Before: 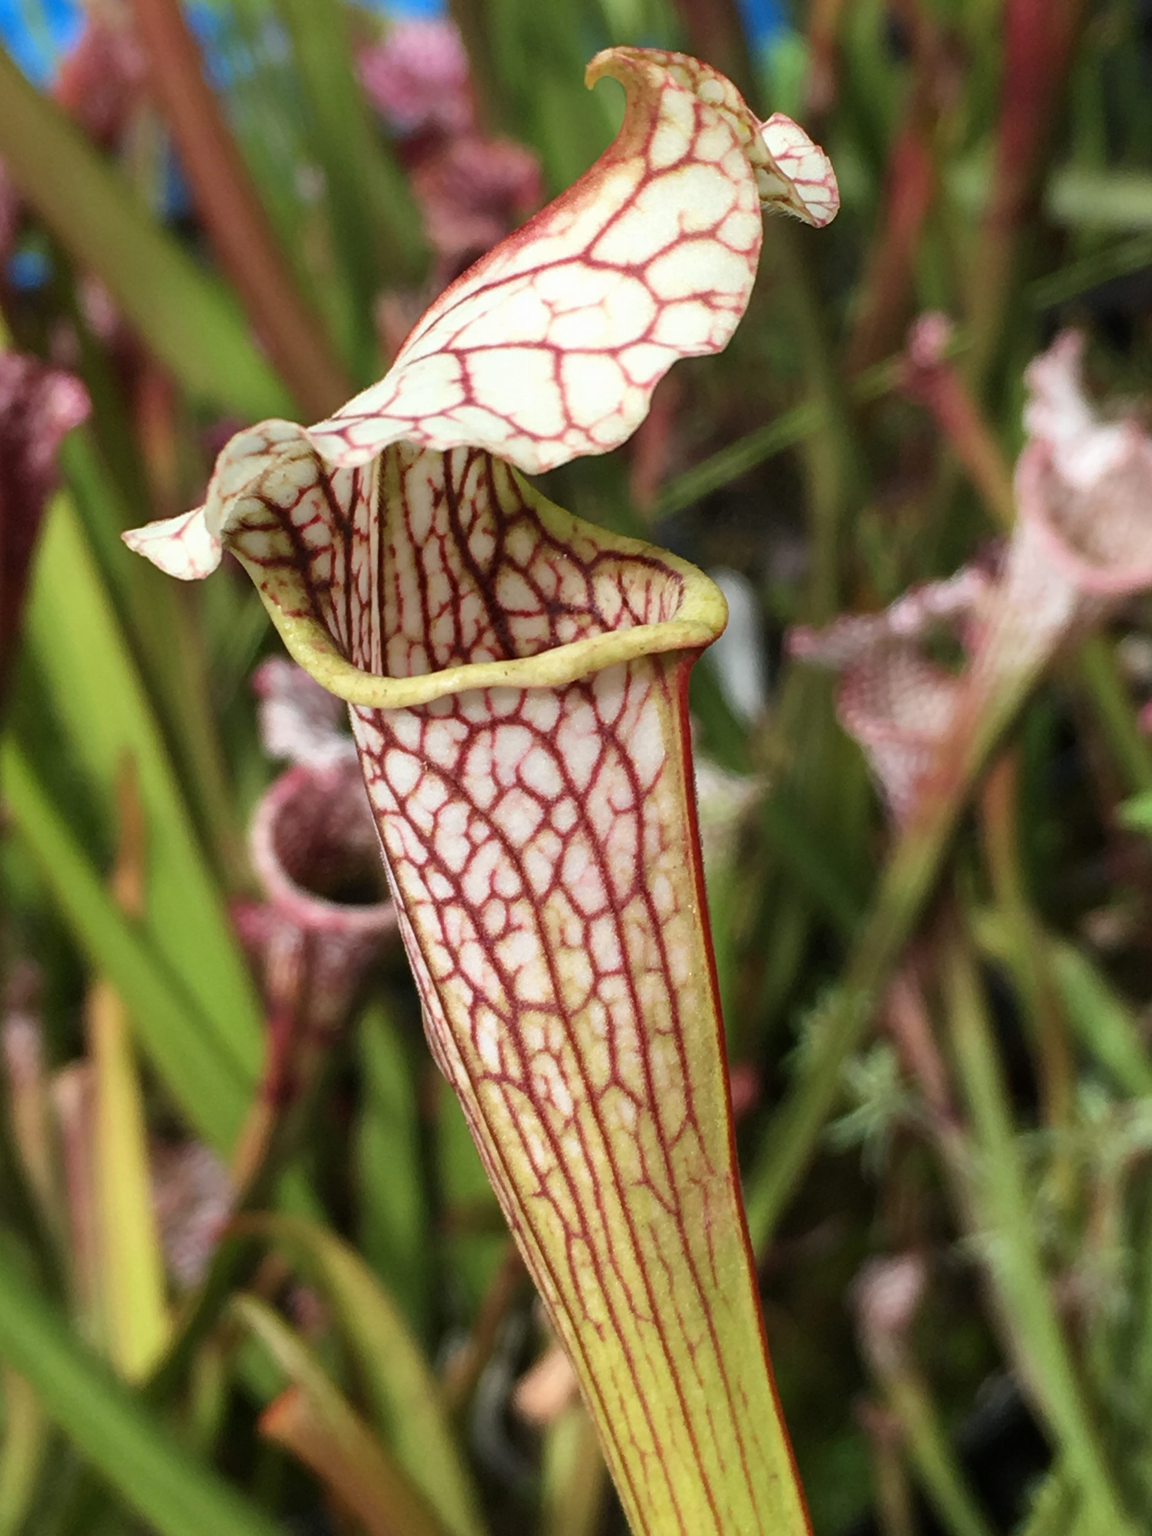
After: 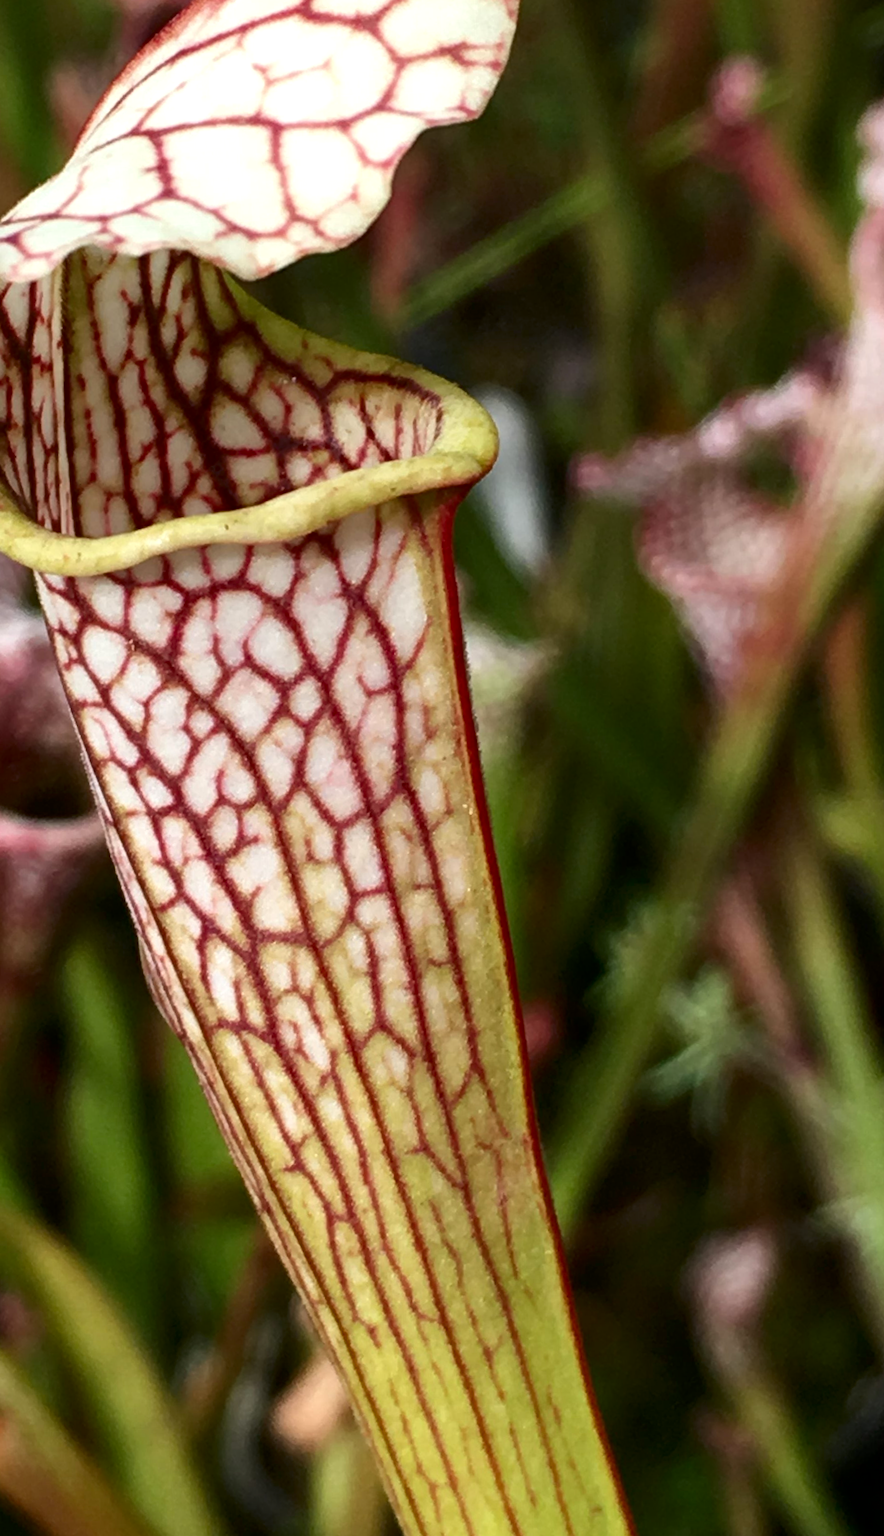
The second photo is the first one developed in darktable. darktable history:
crop and rotate: left 28.256%, top 17.734%, right 12.656%, bottom 3.573%
rotate and perspective: rotation -2.22°, lens shift (horizontal) -0.022, automatic cropping off
contrast brightness saturation: contrast 0.07, brightness -0.13, saturation 0.06
exposure: black level correction 0.001, exposure 0.14 EV, compensate highlight preservation false
